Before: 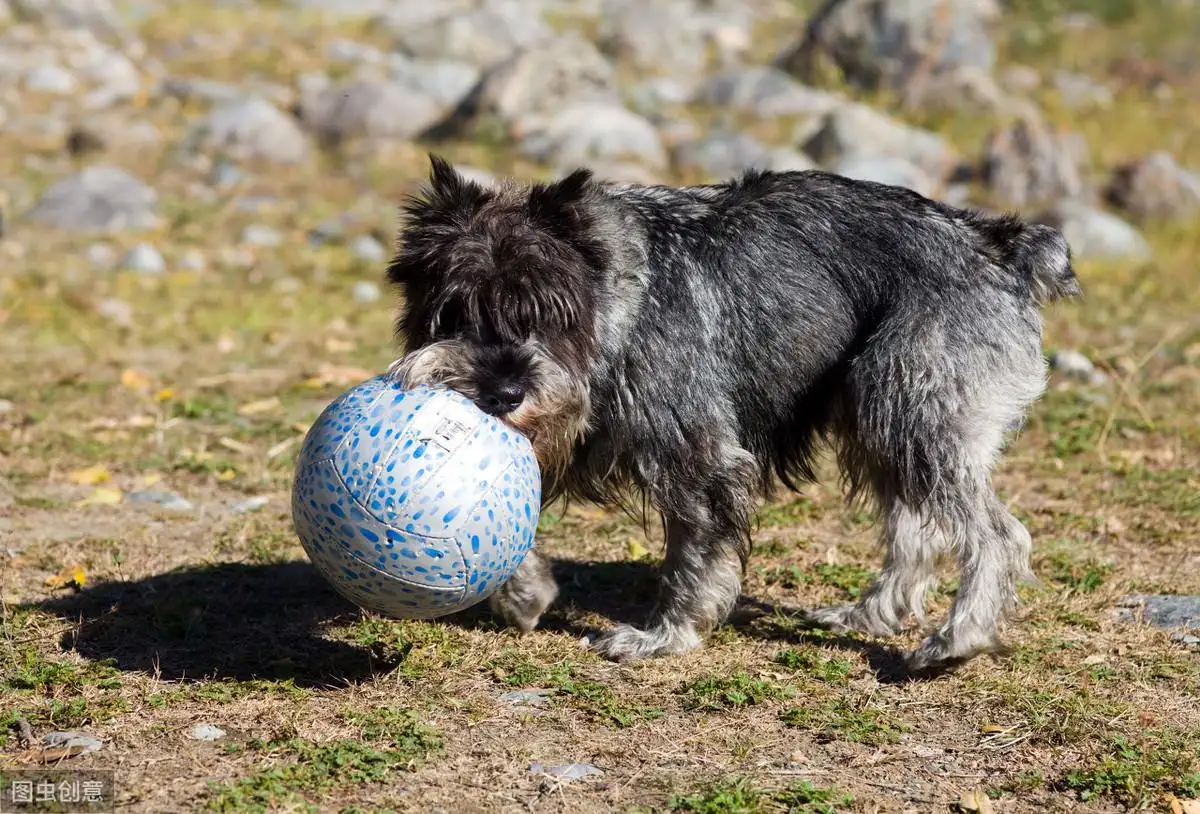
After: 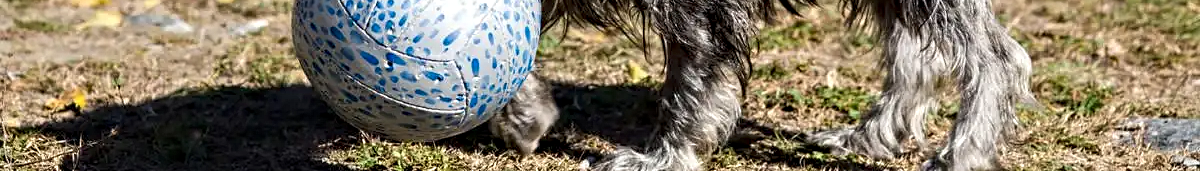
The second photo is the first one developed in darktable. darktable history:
contrast equalizer: y [[0.5, 0.542, 0.583, 0.625, 0.667, 0.708], [0.5 ×6], [0.5 ×6], [0 ×6], [0 ×6]], mix 0.797
crop and rotate: top 58.703%, bottom 20.261%
